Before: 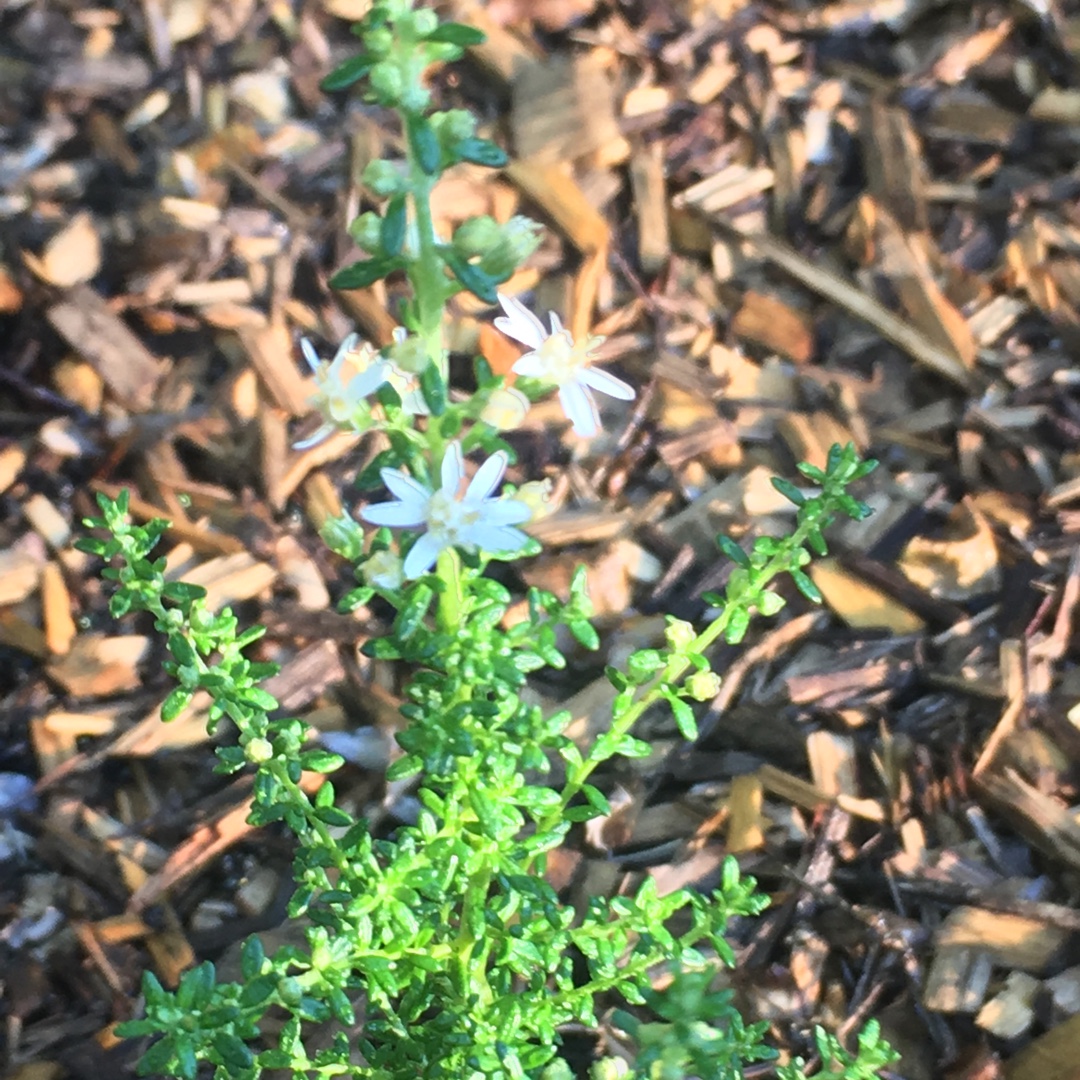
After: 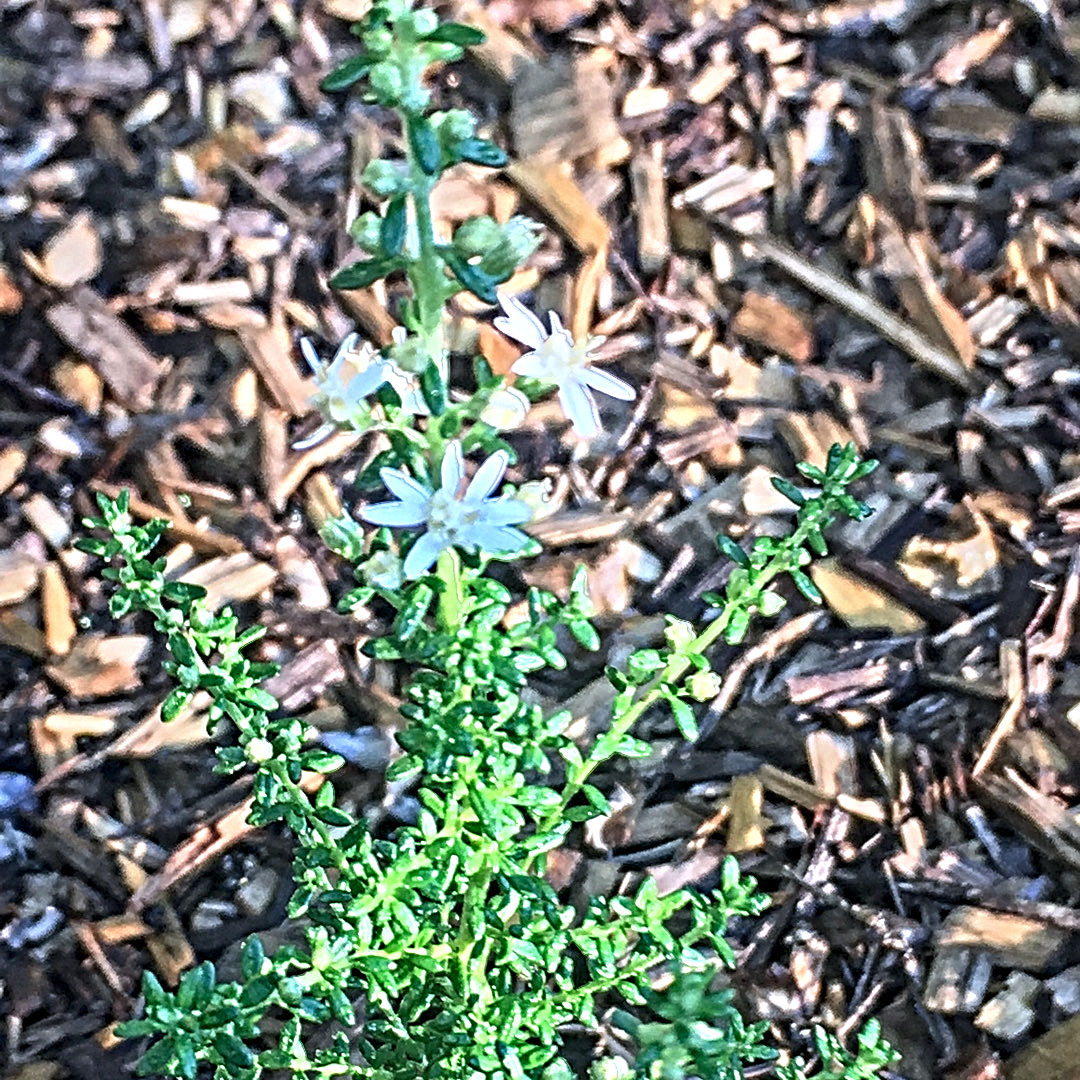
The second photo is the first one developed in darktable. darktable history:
color calibration: illuminant as shot in camera, x 0.37, y 0.382, temperature 4319.45 K
contrast equalizer: octaves 7, y [[0.406, 0.494, 0.589, 0.753, 0.877, 0.999], [0.5 ×6], [0.5 ×6], [0 ×6], [0 ×6]]
